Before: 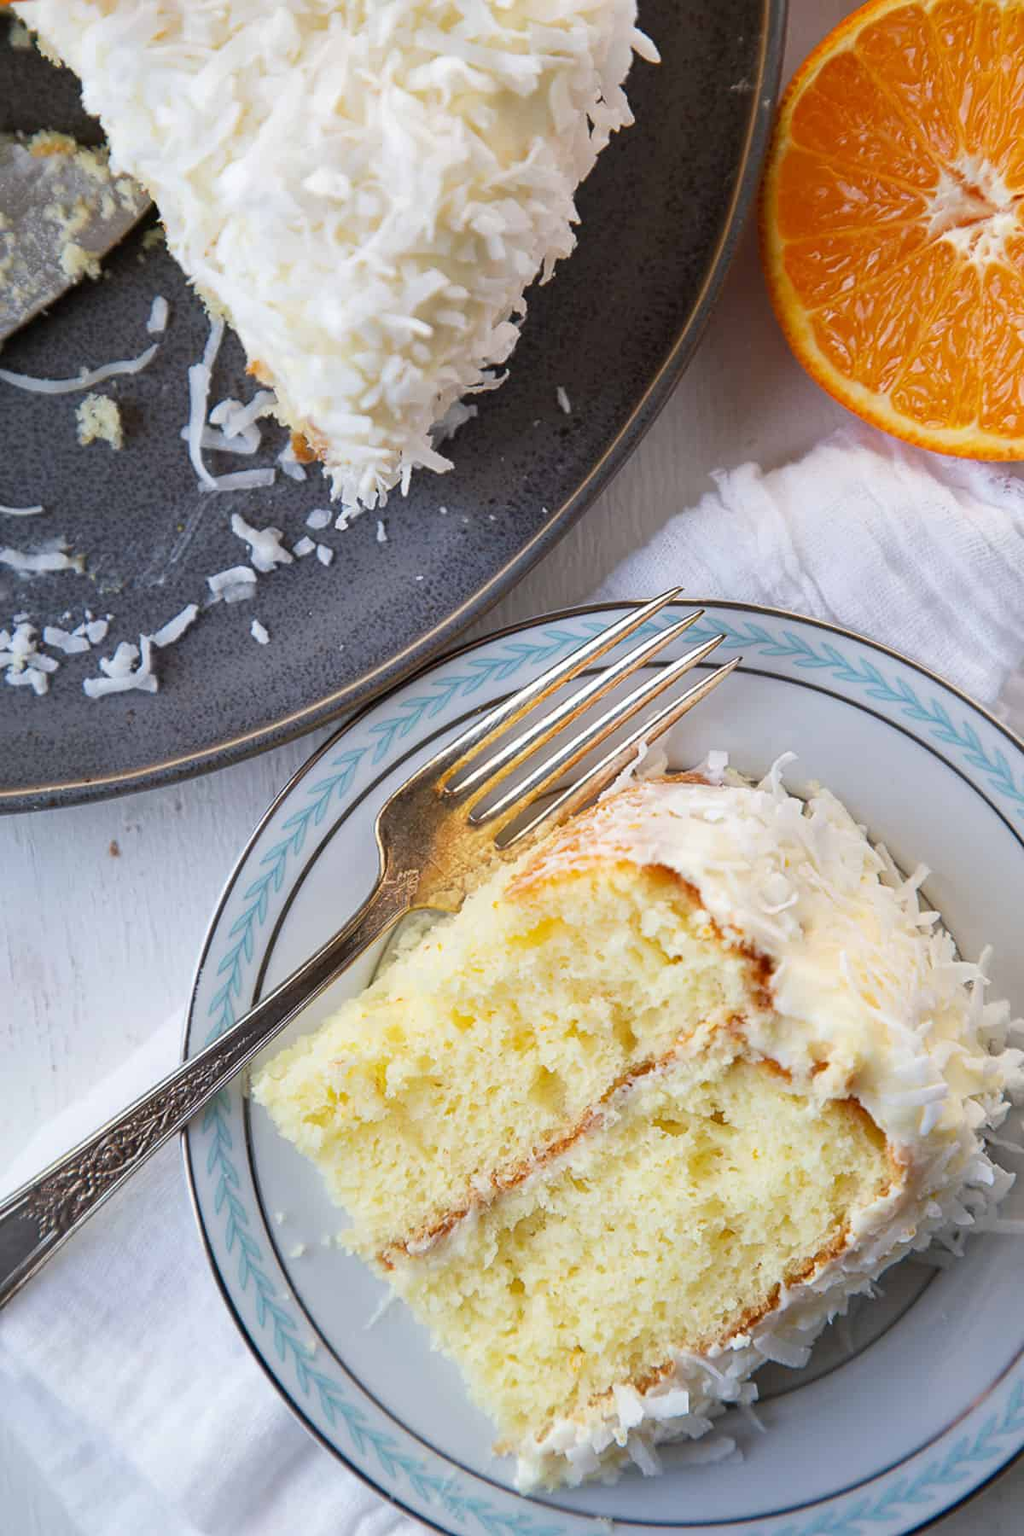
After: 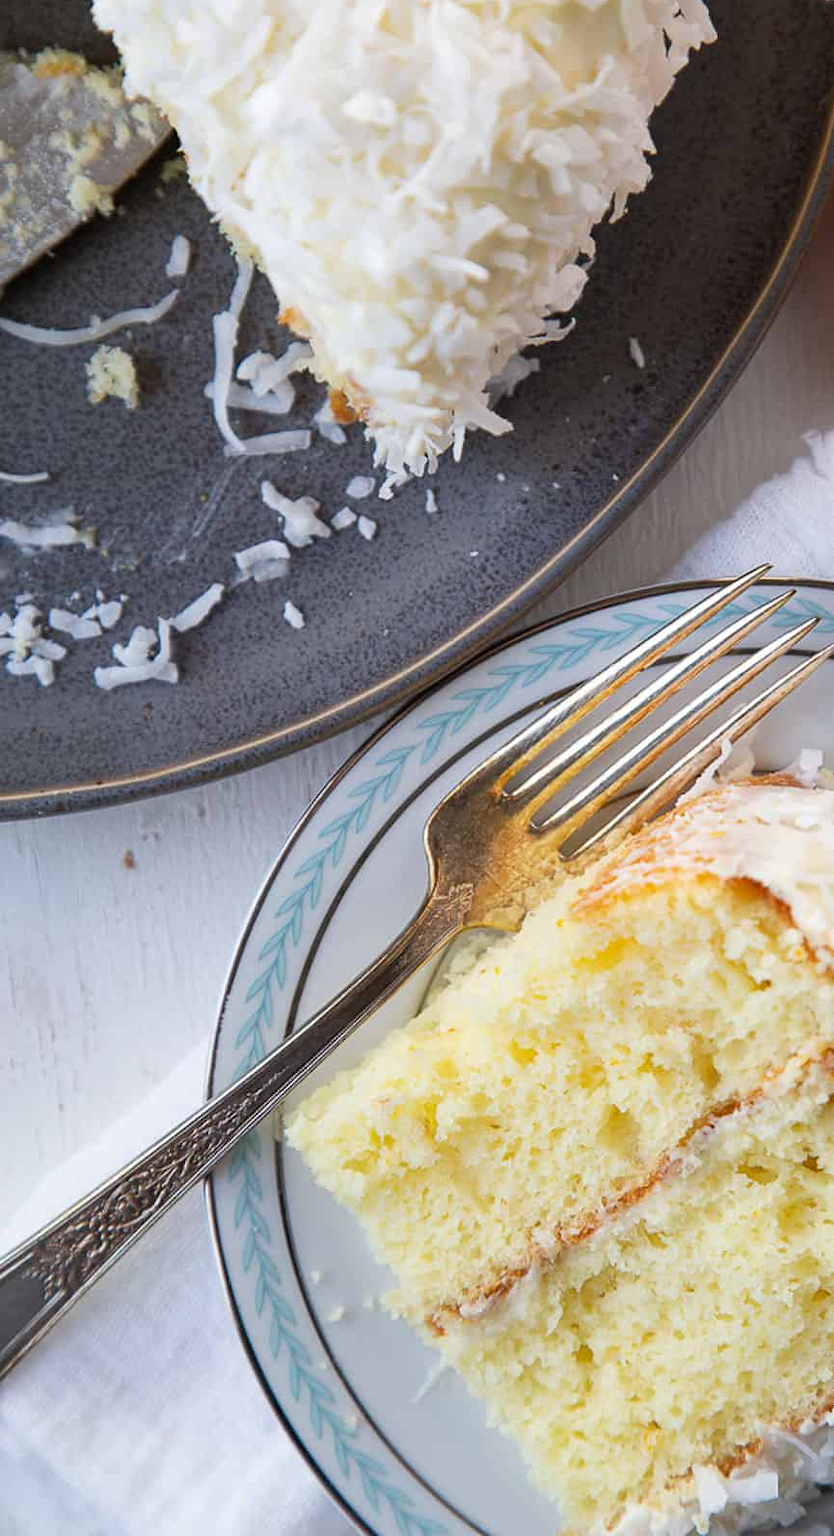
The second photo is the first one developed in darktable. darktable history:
crop: top 5.746%, right 27.834%, bottom 5.699%
